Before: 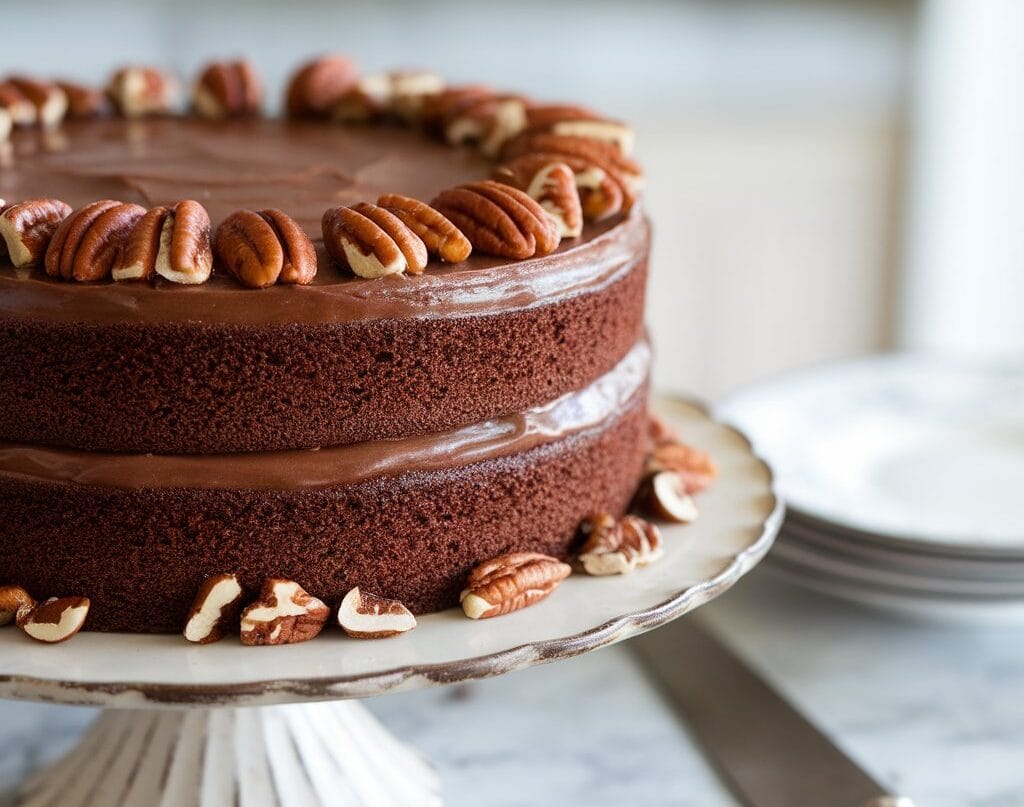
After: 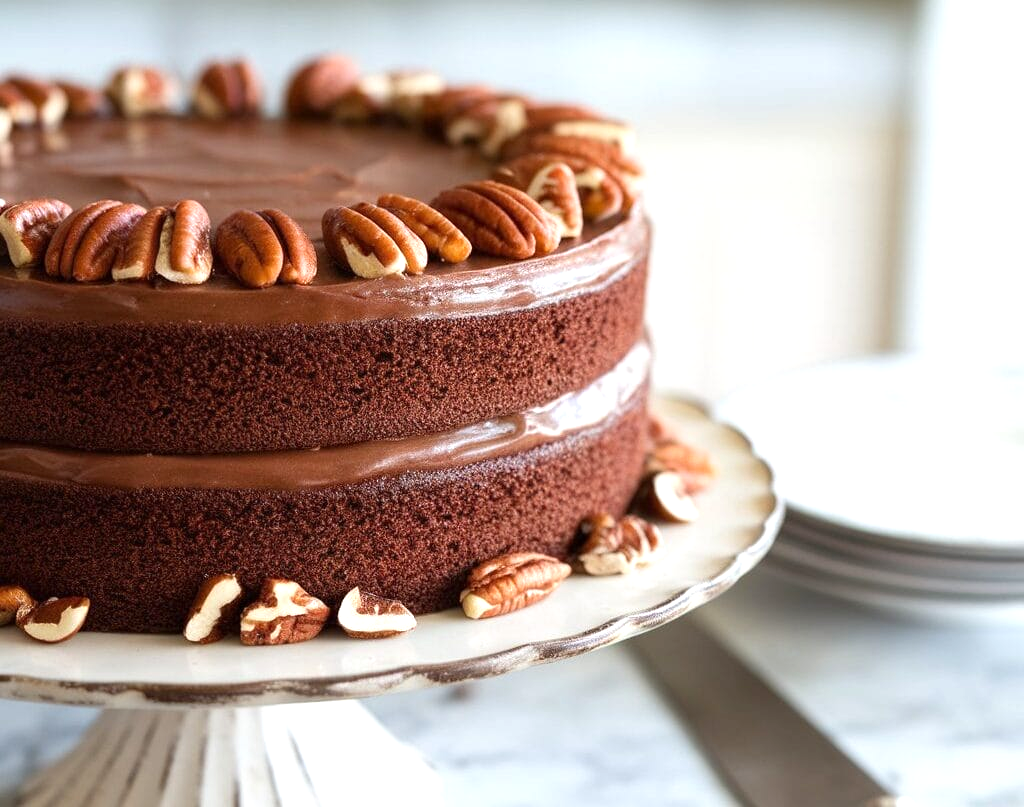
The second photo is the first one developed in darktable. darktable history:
exposure: exposure 0.49 EV, compensate exposure bias true, compensate highlight preservation false
